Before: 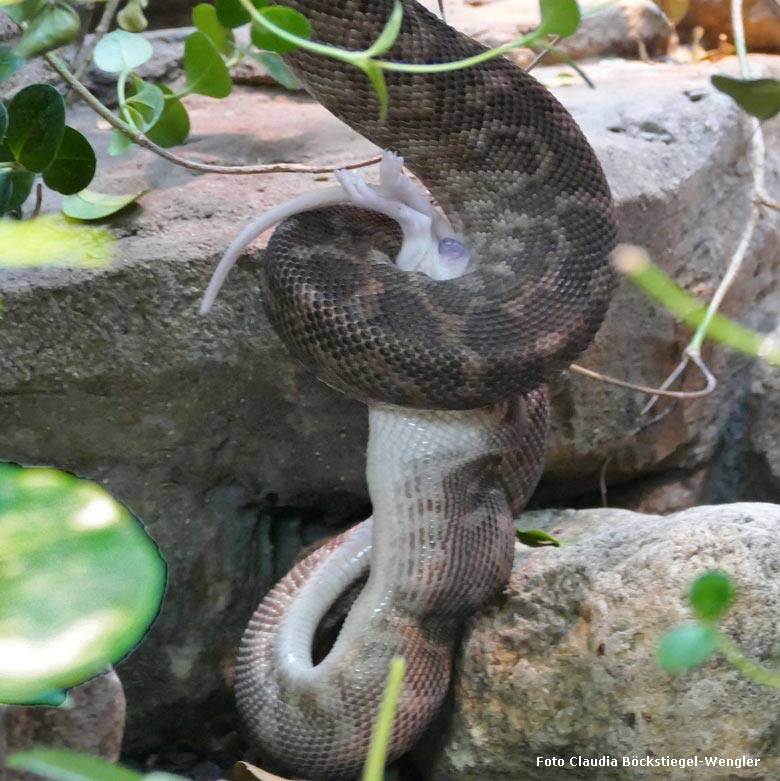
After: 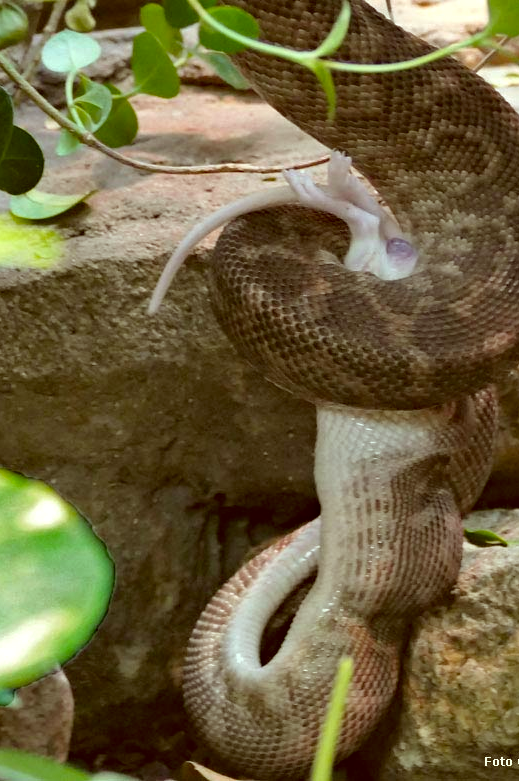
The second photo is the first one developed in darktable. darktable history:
crop and rotate: left 6.697%, right 26.684%
haze removal: compatibility mode true, adaptive false
color correction: highlights a* -6.09, highlights b* 9.24, shadows a* 10.39, shadows b* 23.28
